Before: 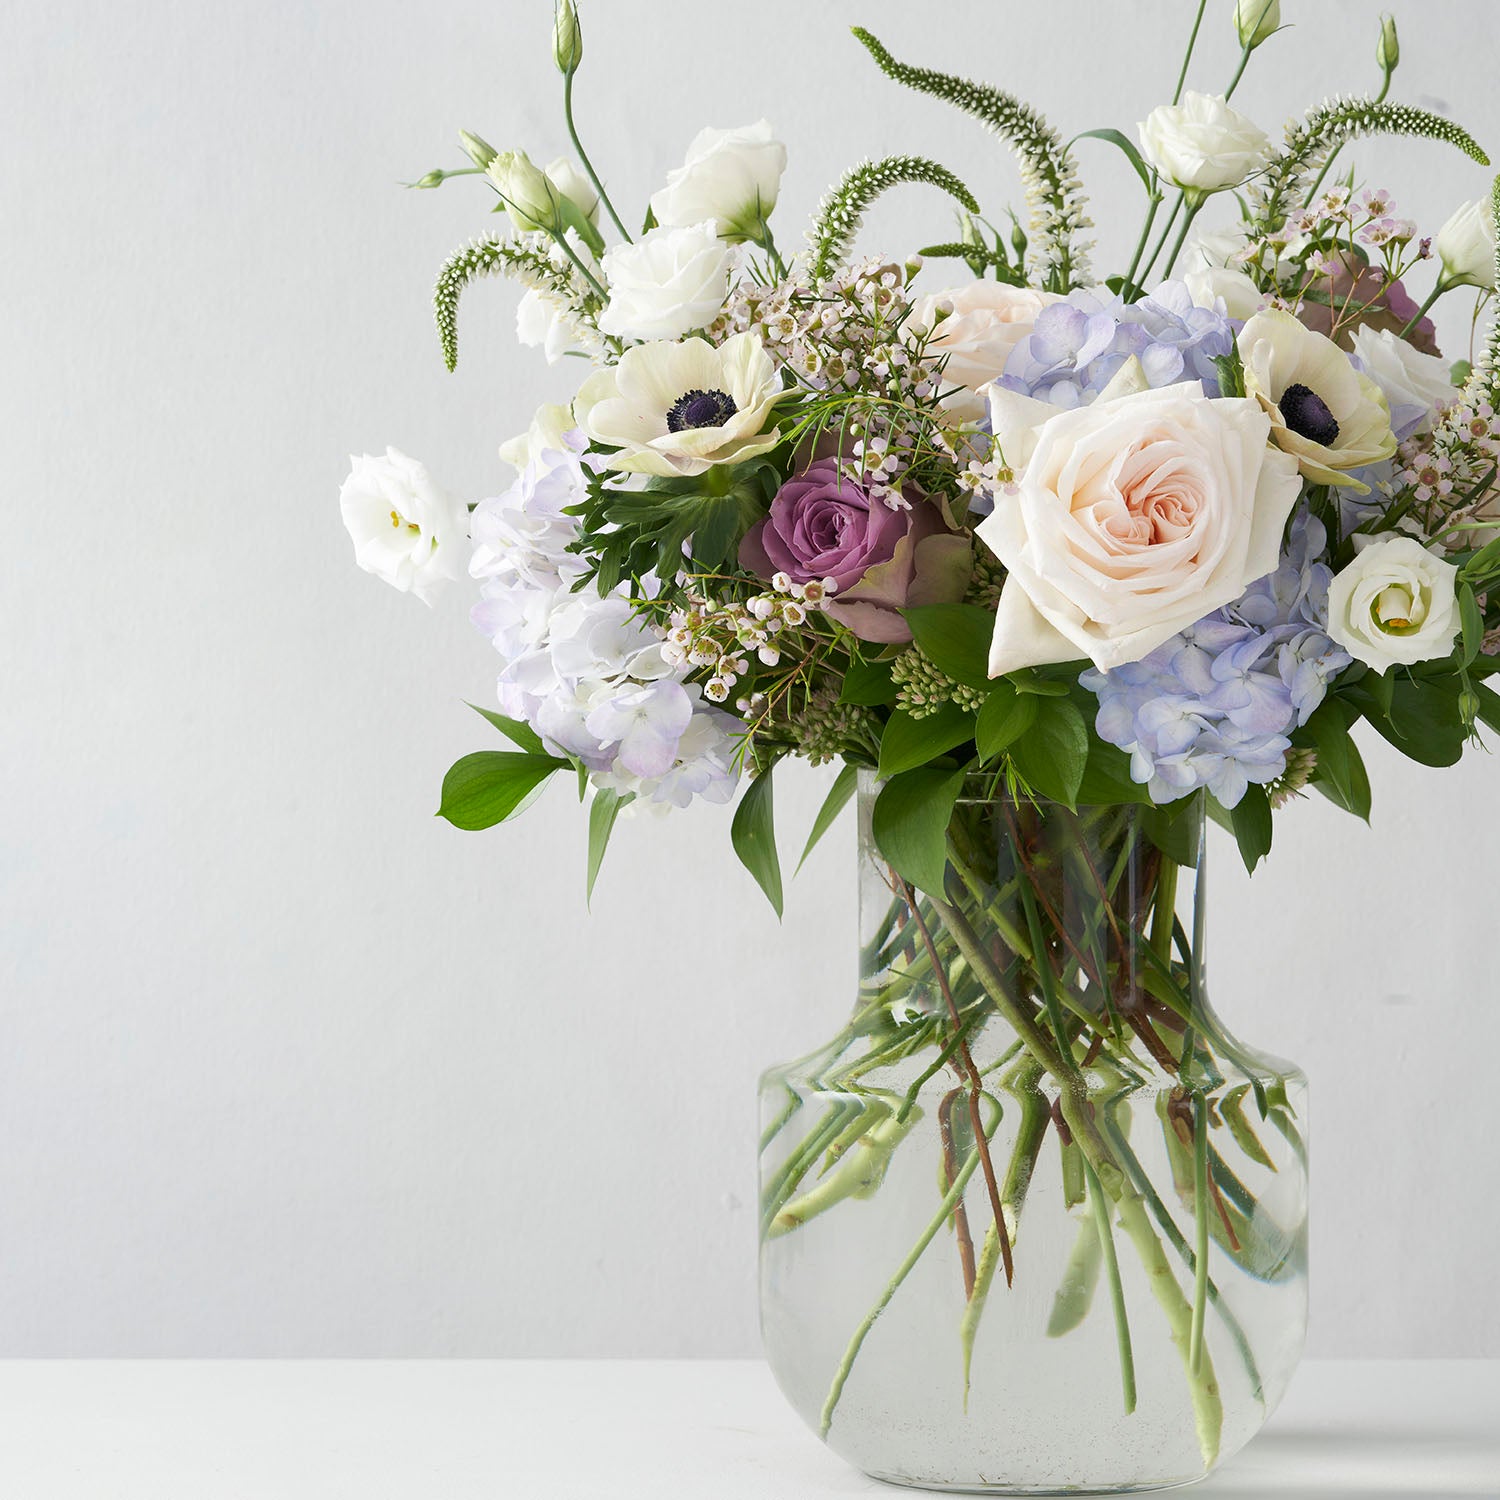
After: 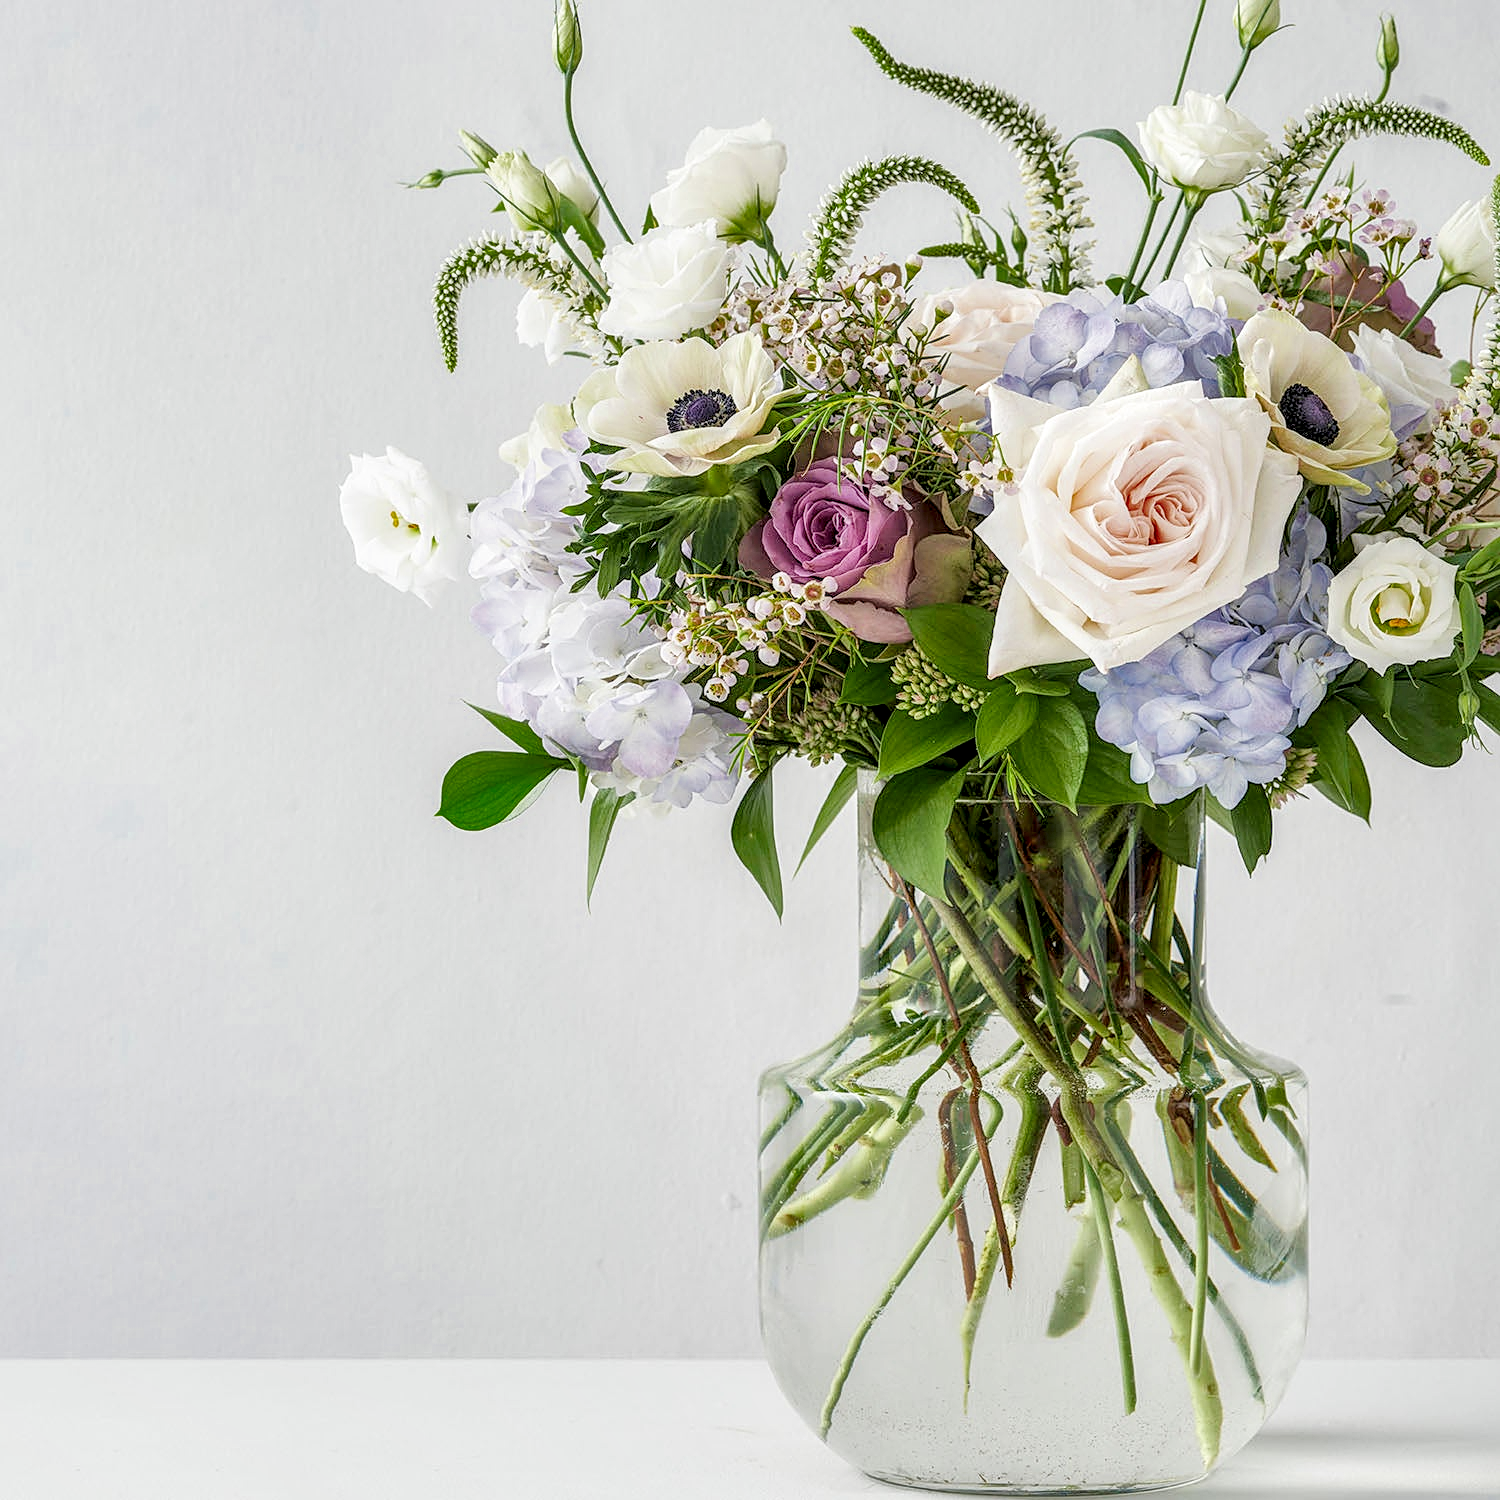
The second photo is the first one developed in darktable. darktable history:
filmic rgb: black relative exposure -7.65 EV, white relative exposure 4.56 EV, hardness 3.61
shadows and highlights: on, module defaults
exposure: black level correction 0, exposure 1.198 EV, compensate exposure bias true, compensate highlight preservation false
local contrast: highlights 0%, shadows 0%, detail 182%
sharpen: on, module defaults
